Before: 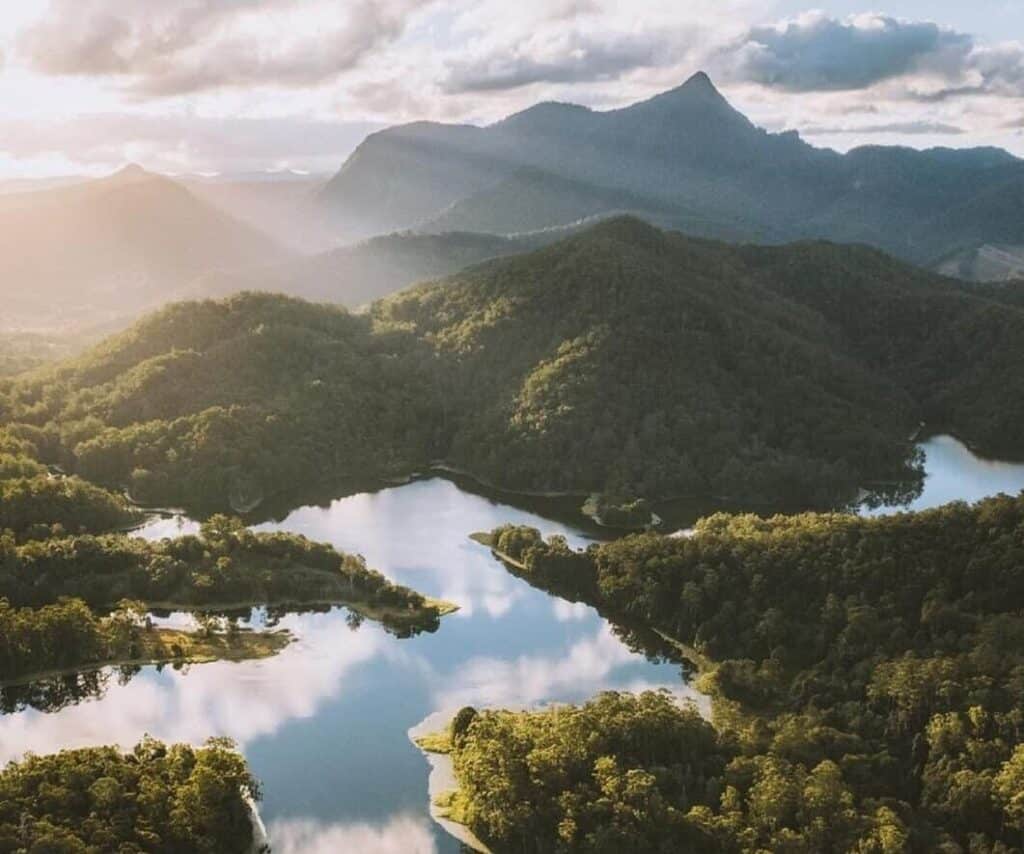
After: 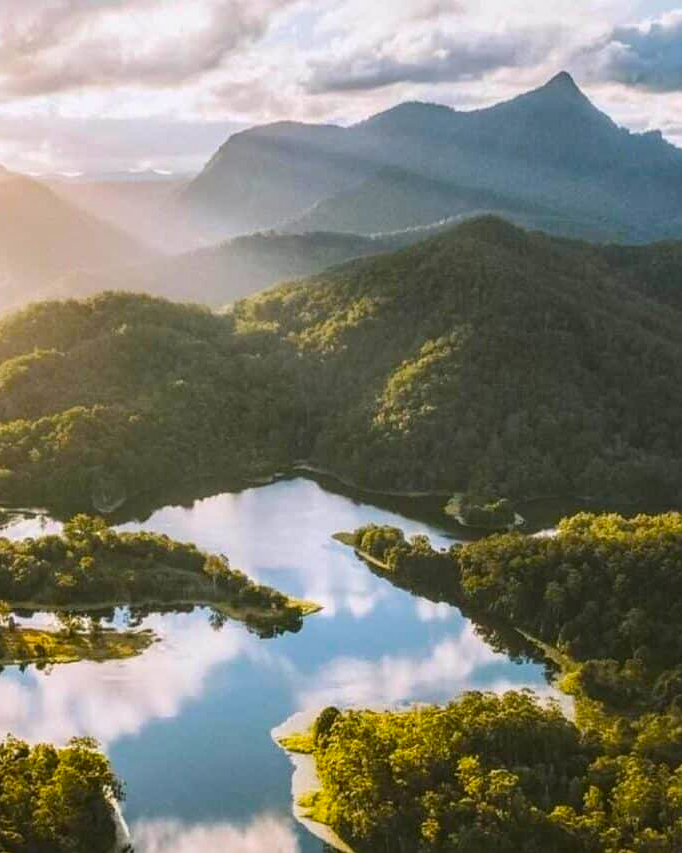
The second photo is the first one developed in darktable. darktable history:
crop and rotate: left 13.409%, right 19.924%
color balance rgb: linear chroma grading › global chroma 15%, perceptual saturation grading › global saturation 30%
local contrast: on, module defaults
